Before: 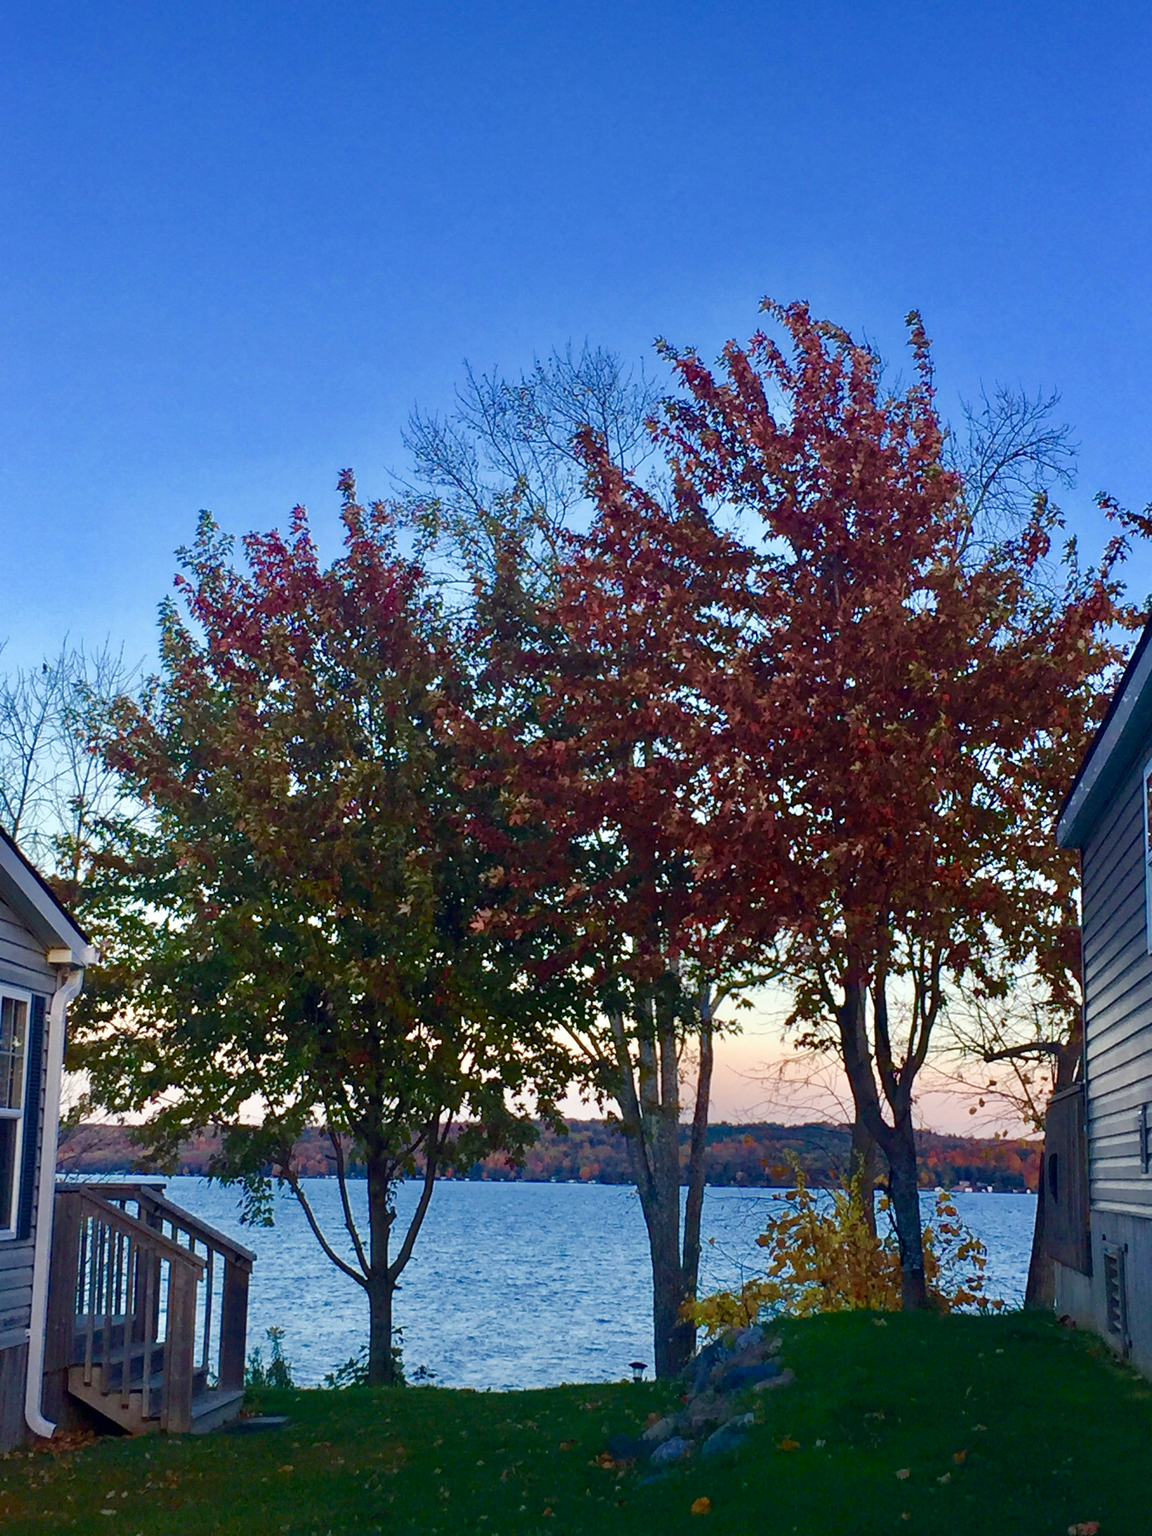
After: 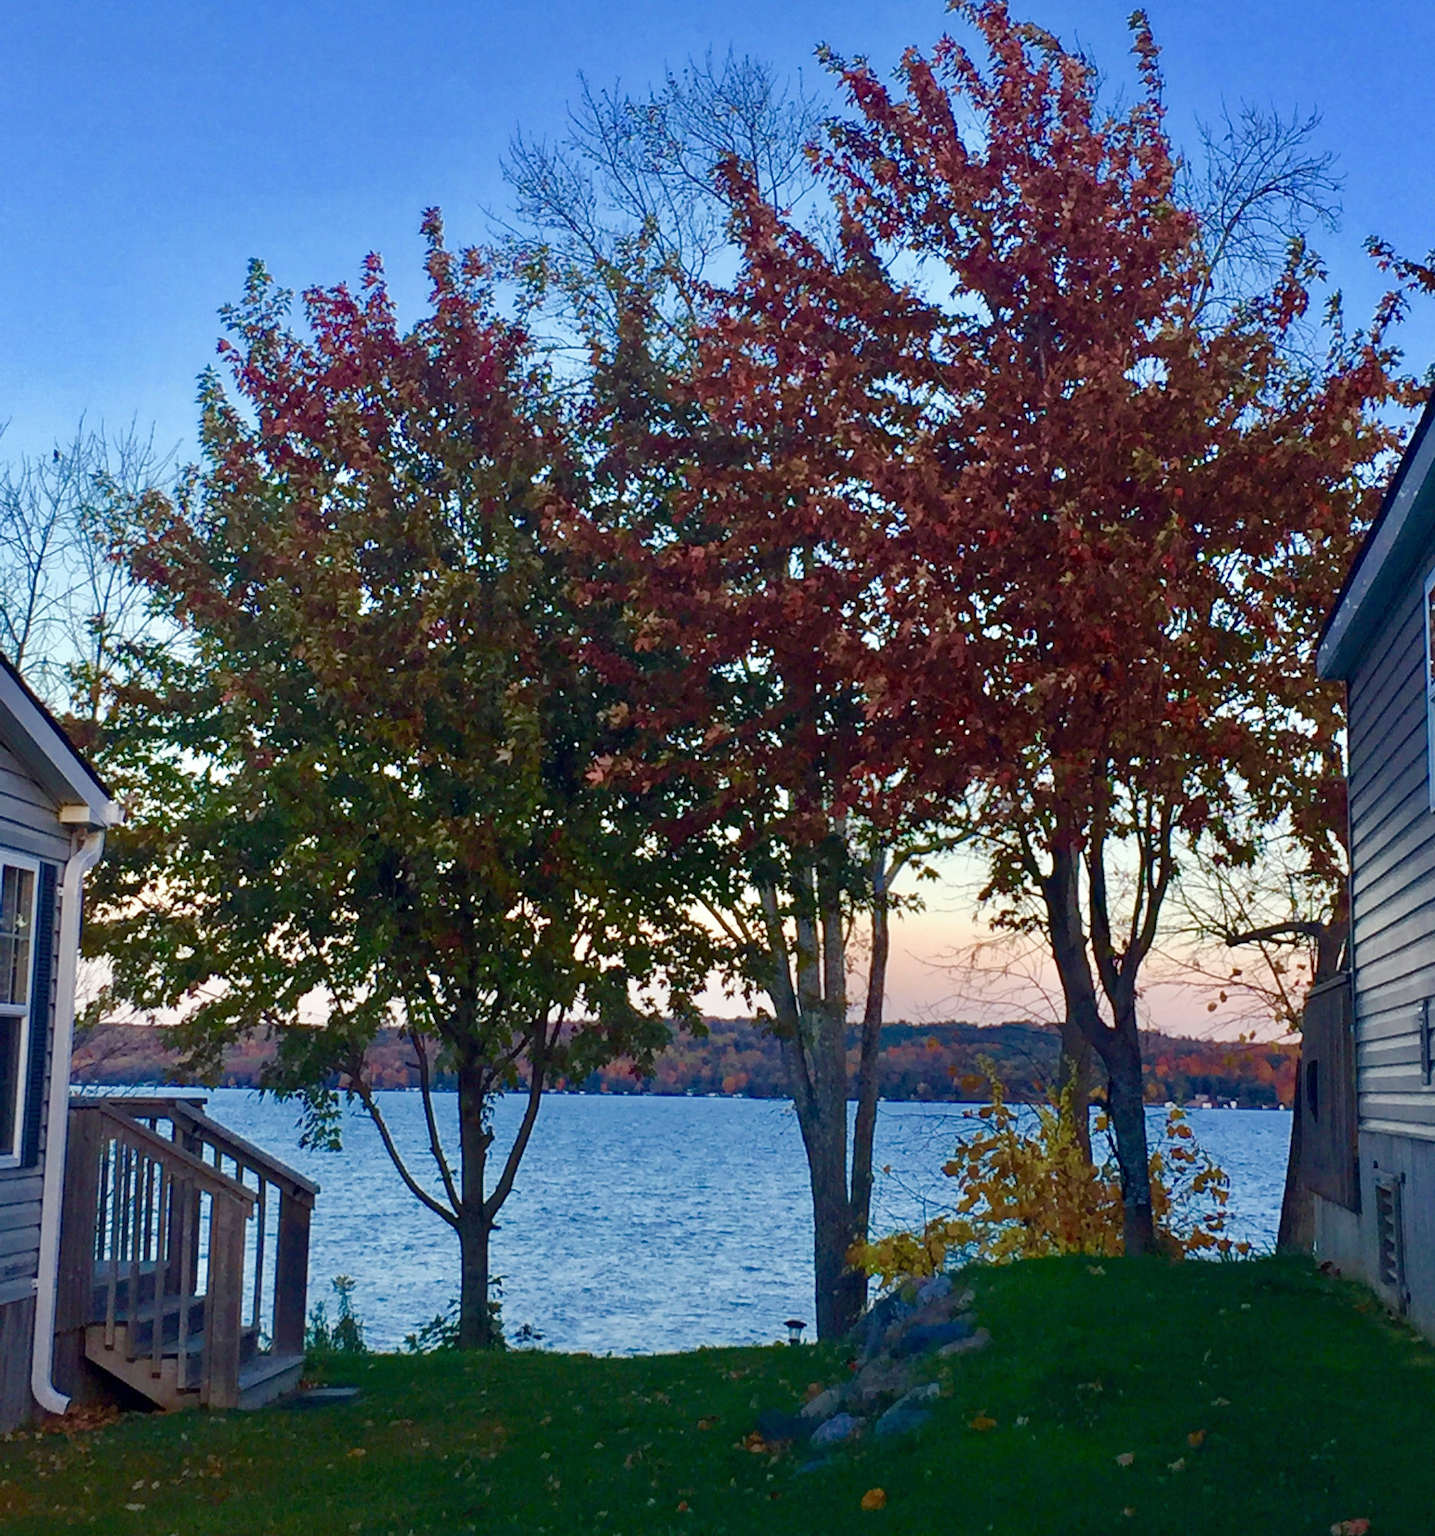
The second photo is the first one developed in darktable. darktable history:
crop and rotate: top 19.724%
shadows and highlights: radius 128.28, shadows 21.22, highlights -21.63, low approximation 0.01
color correction: highlights a* -0.254, highlights b* -0.073
